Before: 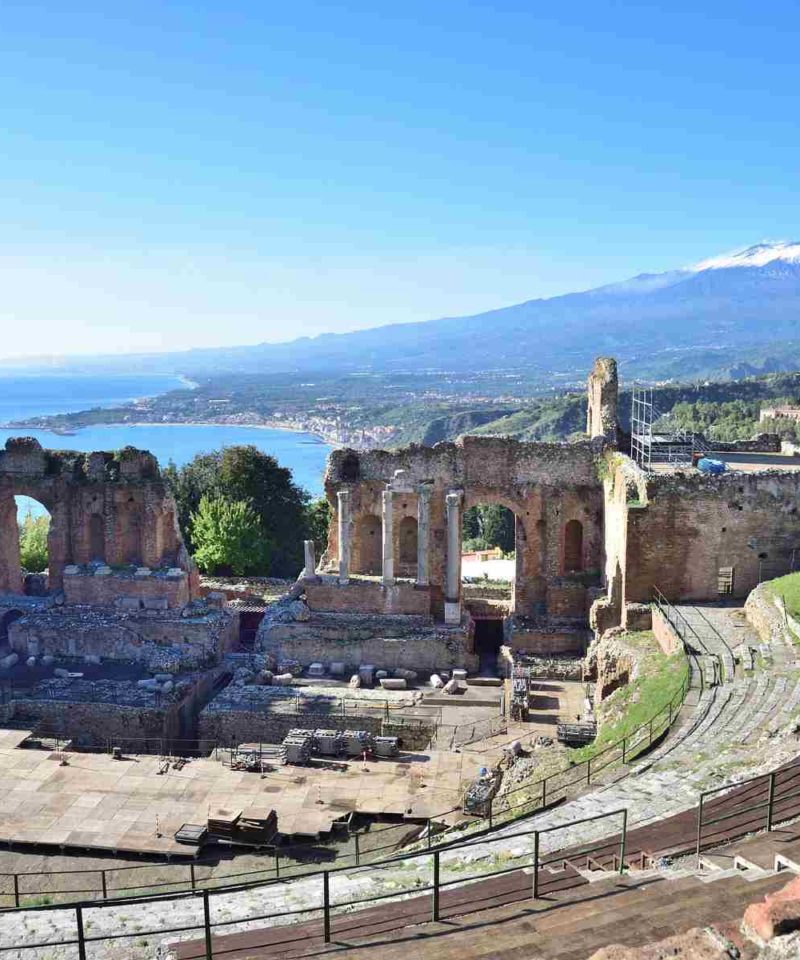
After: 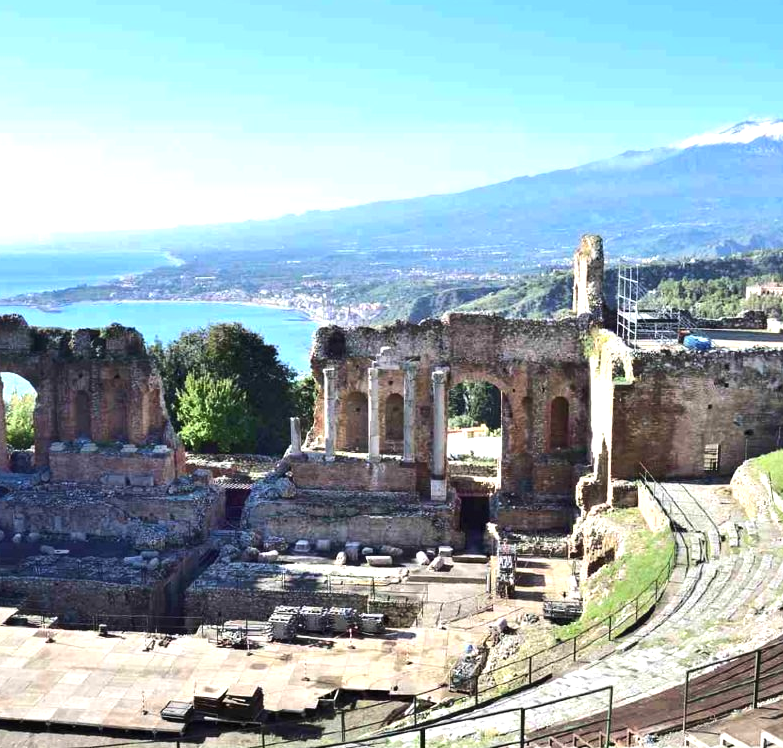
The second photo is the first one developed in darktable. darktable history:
crop and rotate: left 1.814%, top 12.818%, right 0.25%, bottom 9.225%
tone equalizer: -8 EV 0.001 EV, -7 EV -0.002 EV, -6 EV 0.002 EV, -5 EV -0.03 EV, -4 EV -0.116 EV, -3 EV -0.169 EV, -2 EV 0.24 EV, -1 EV 0.702 EV, +0 EV 0.493 EV
